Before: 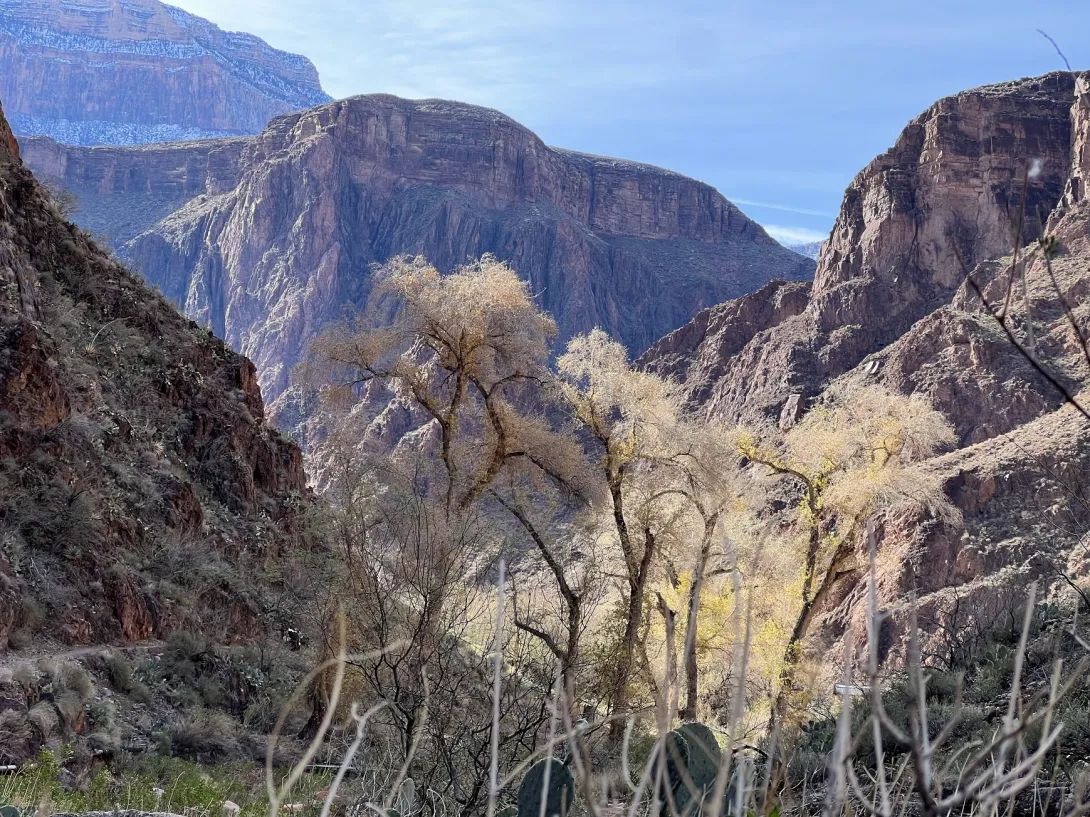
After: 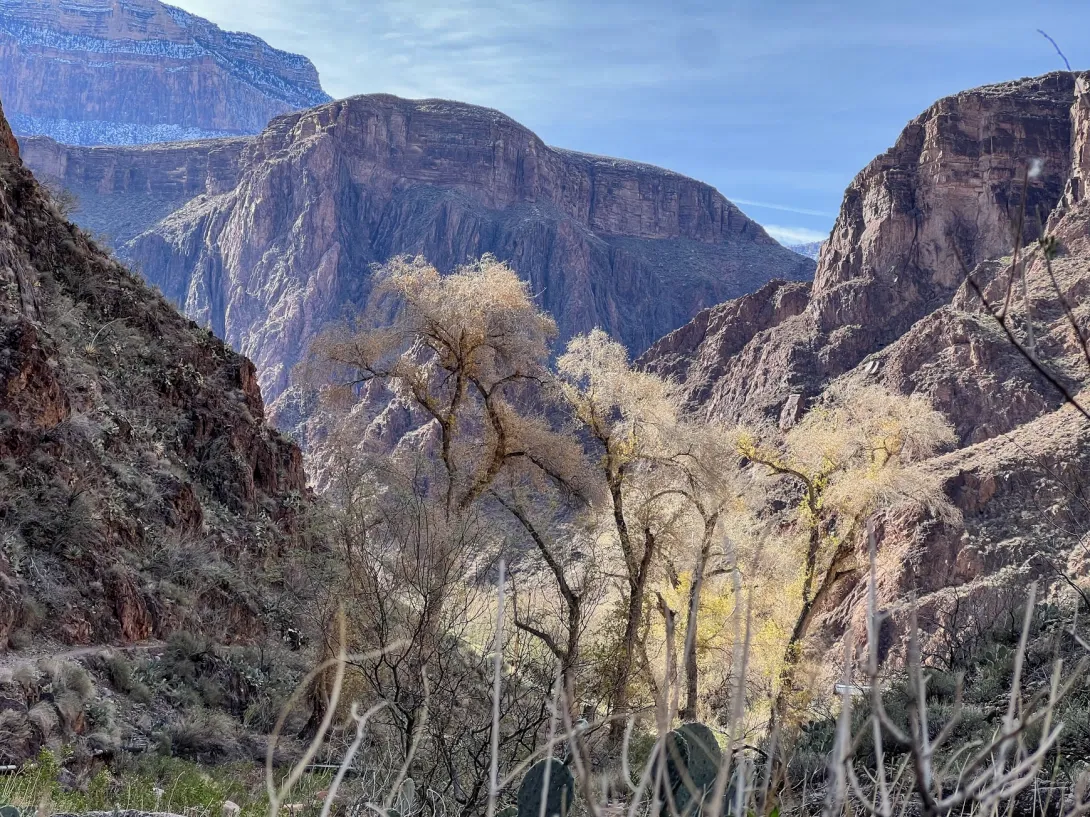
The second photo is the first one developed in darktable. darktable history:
local contrast: detail 110%
shadows and highlights: radius 108.52, shadows 44.07, highlights -67.8, low approximation 0.01, soften with gaussian
